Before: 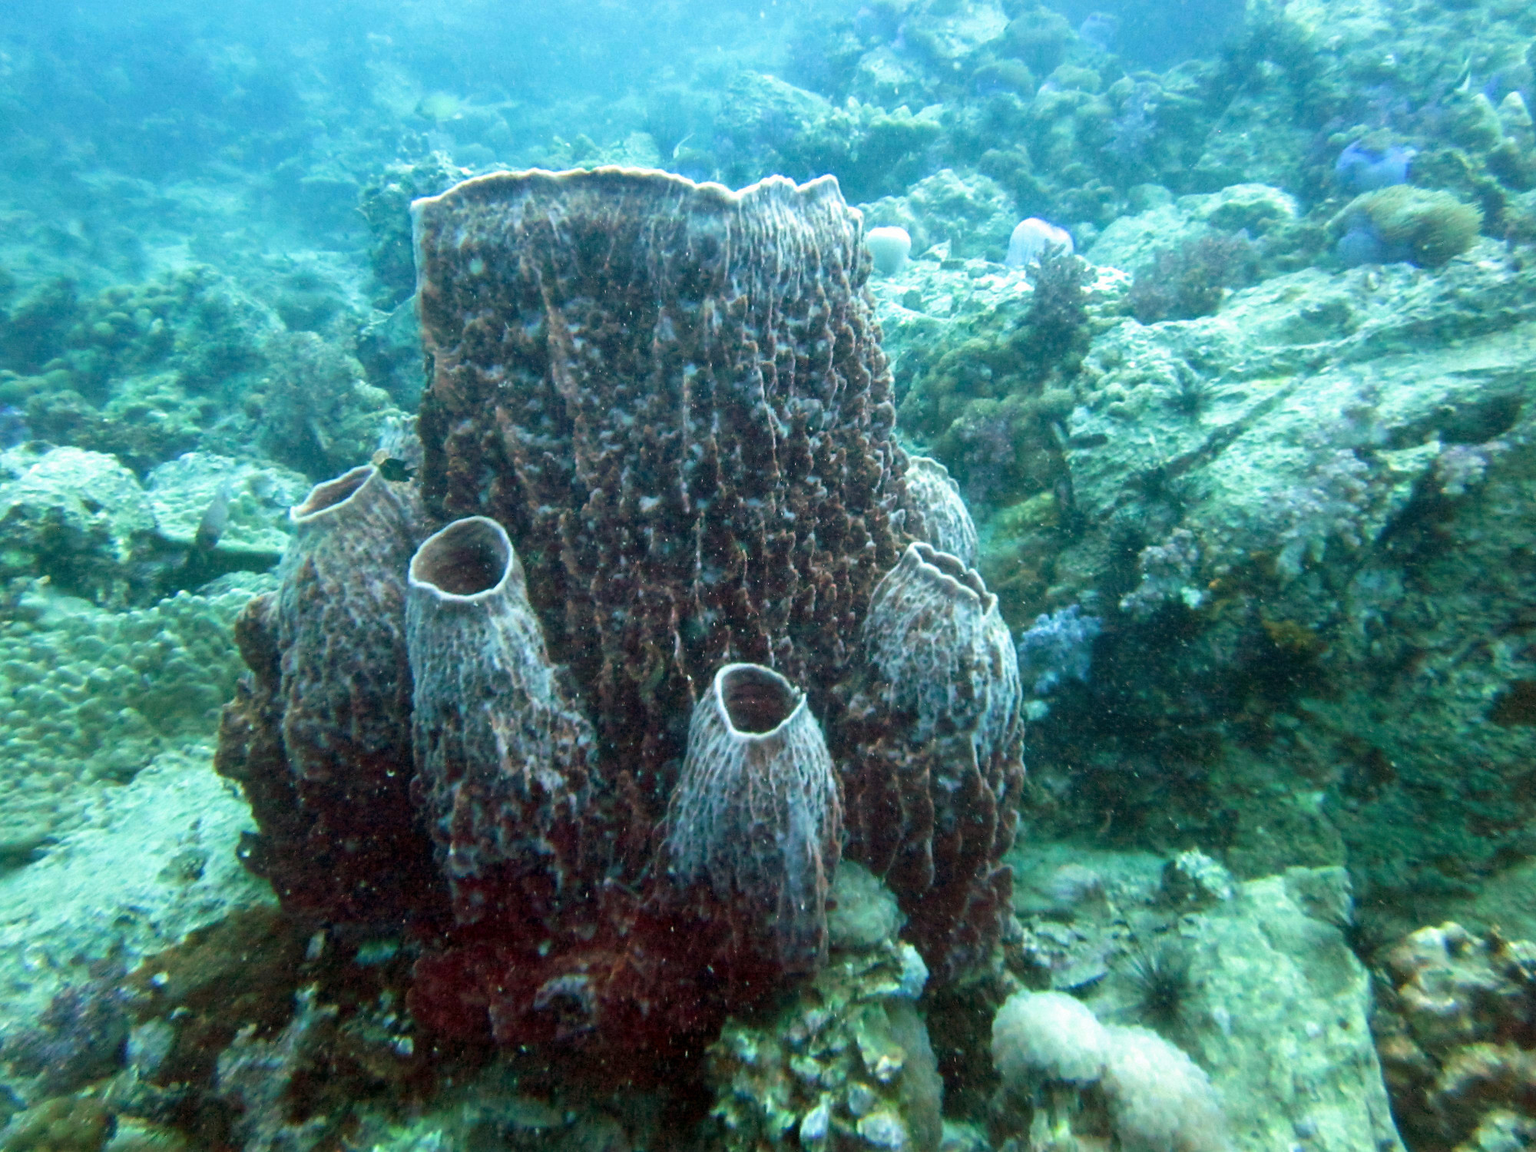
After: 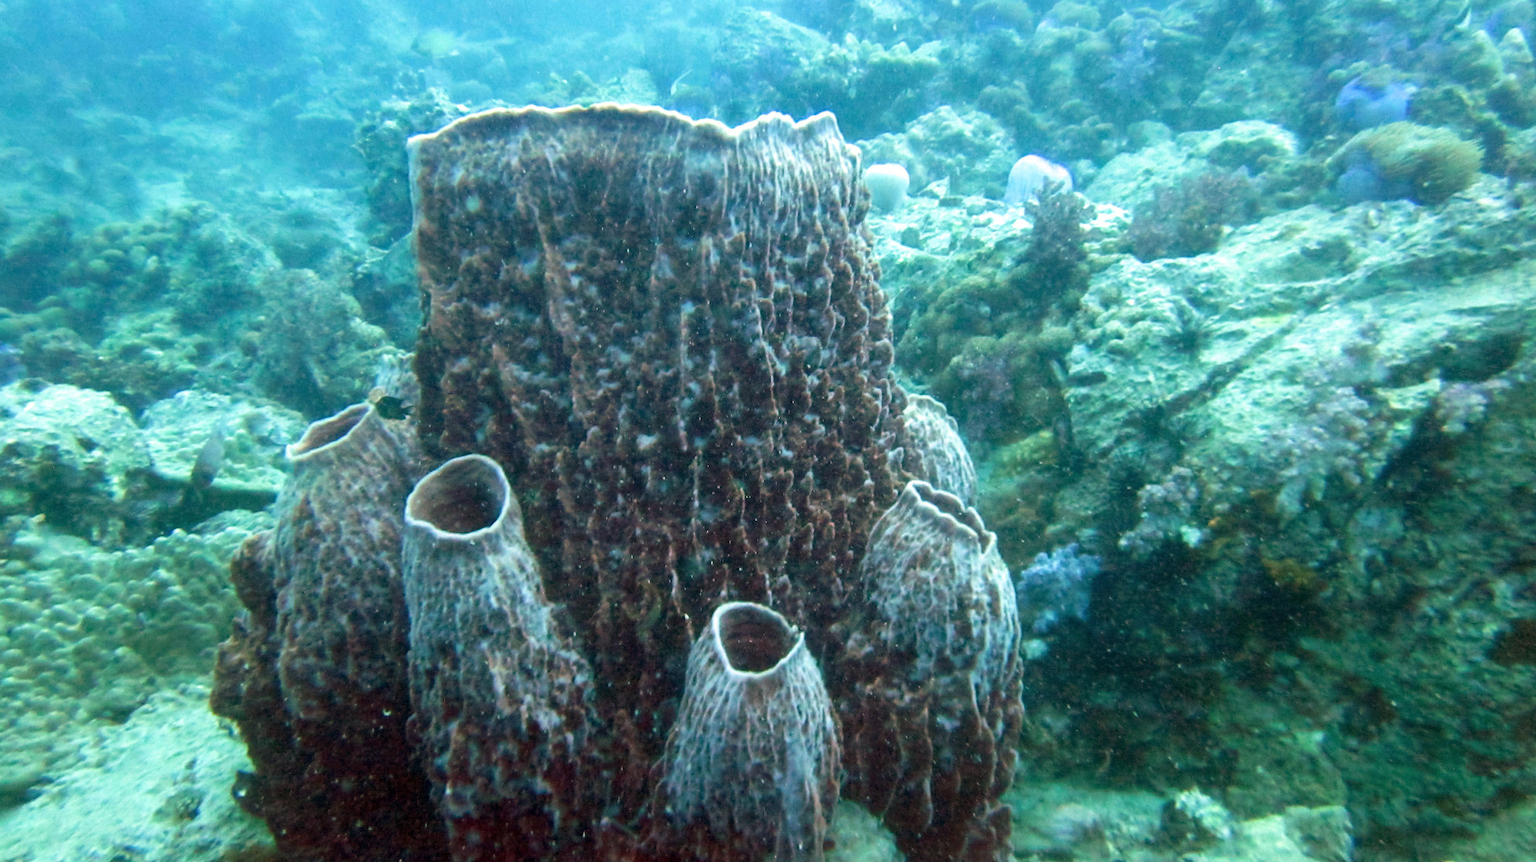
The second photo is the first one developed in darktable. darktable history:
crop: left 0.39%, top 5.536%, bottom 19.897%
tone equalizer: mask exposure compensation -0.51 EV
